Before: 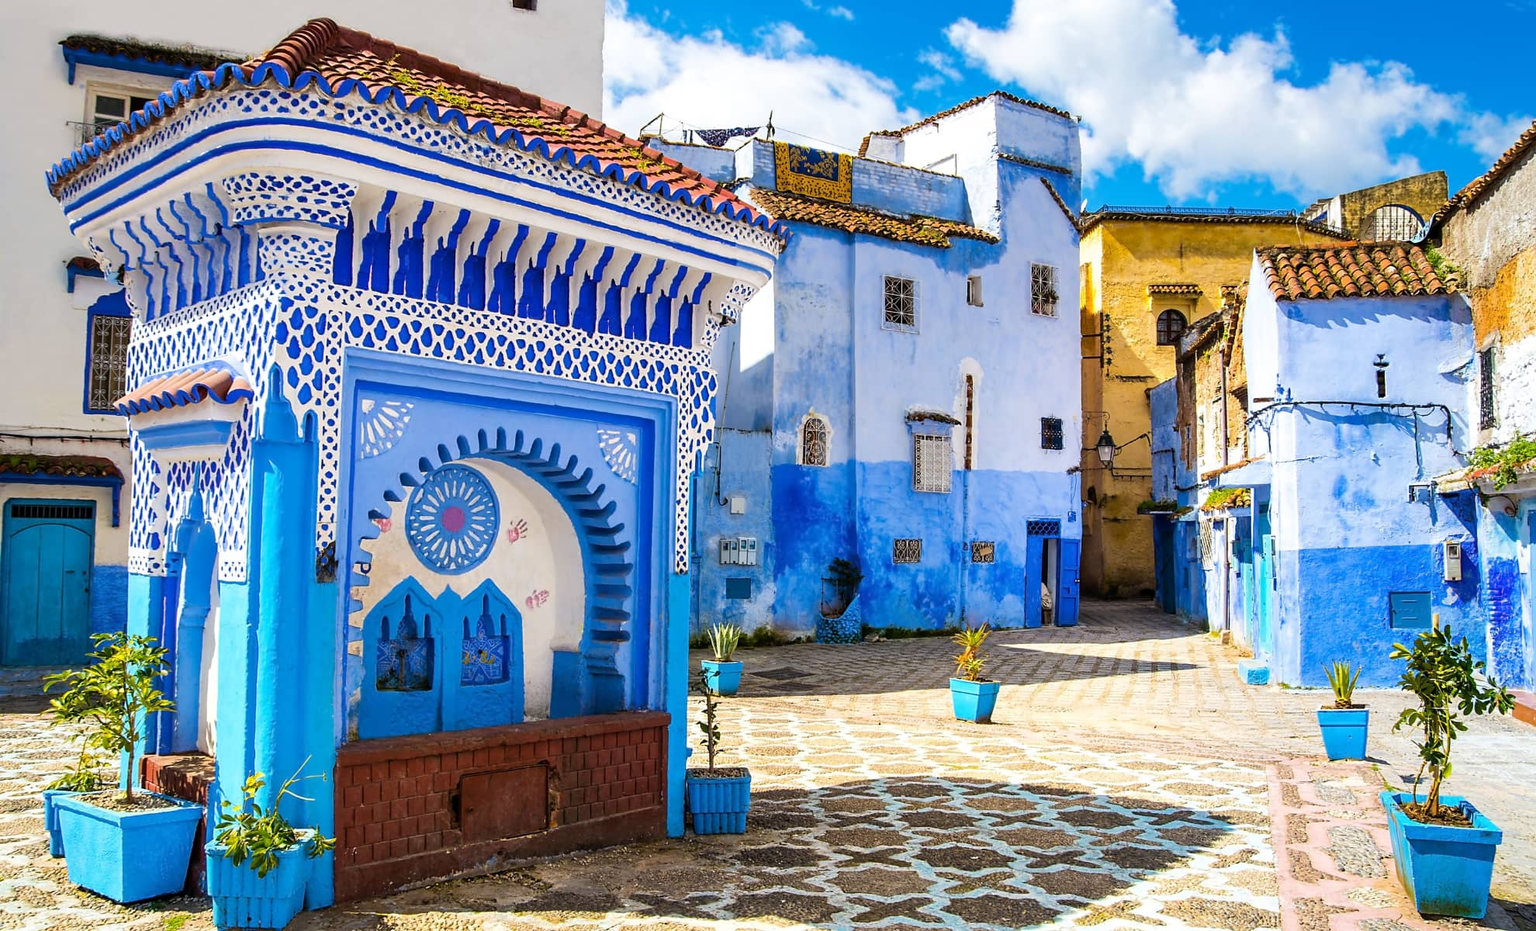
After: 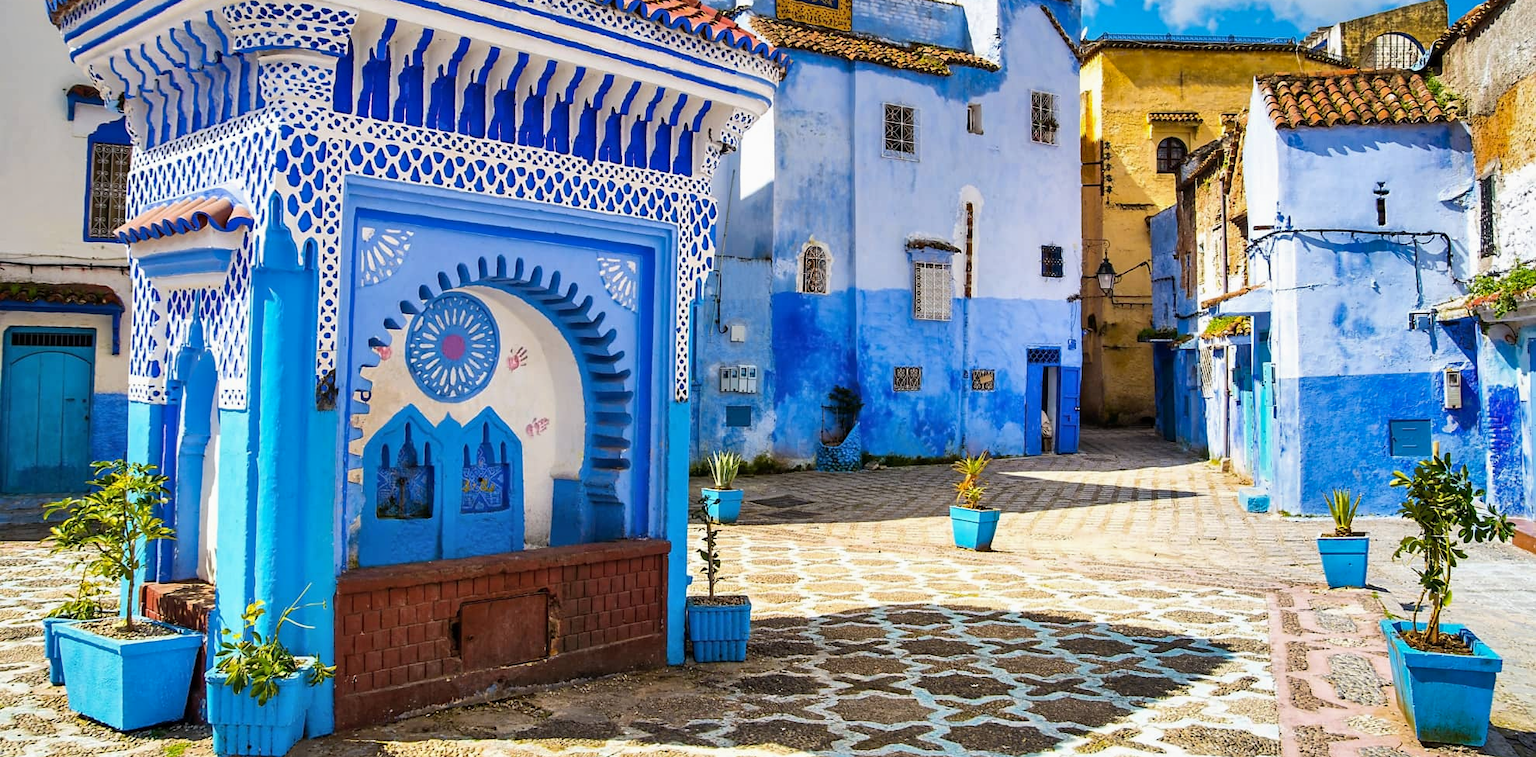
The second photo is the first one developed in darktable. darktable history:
exposure: exposure -0.048 EV, compensate highlight preservation false
crop and rotate: top 18.507%
shadows and highlights: highlights color adjustment 0%, soften with gaussian
